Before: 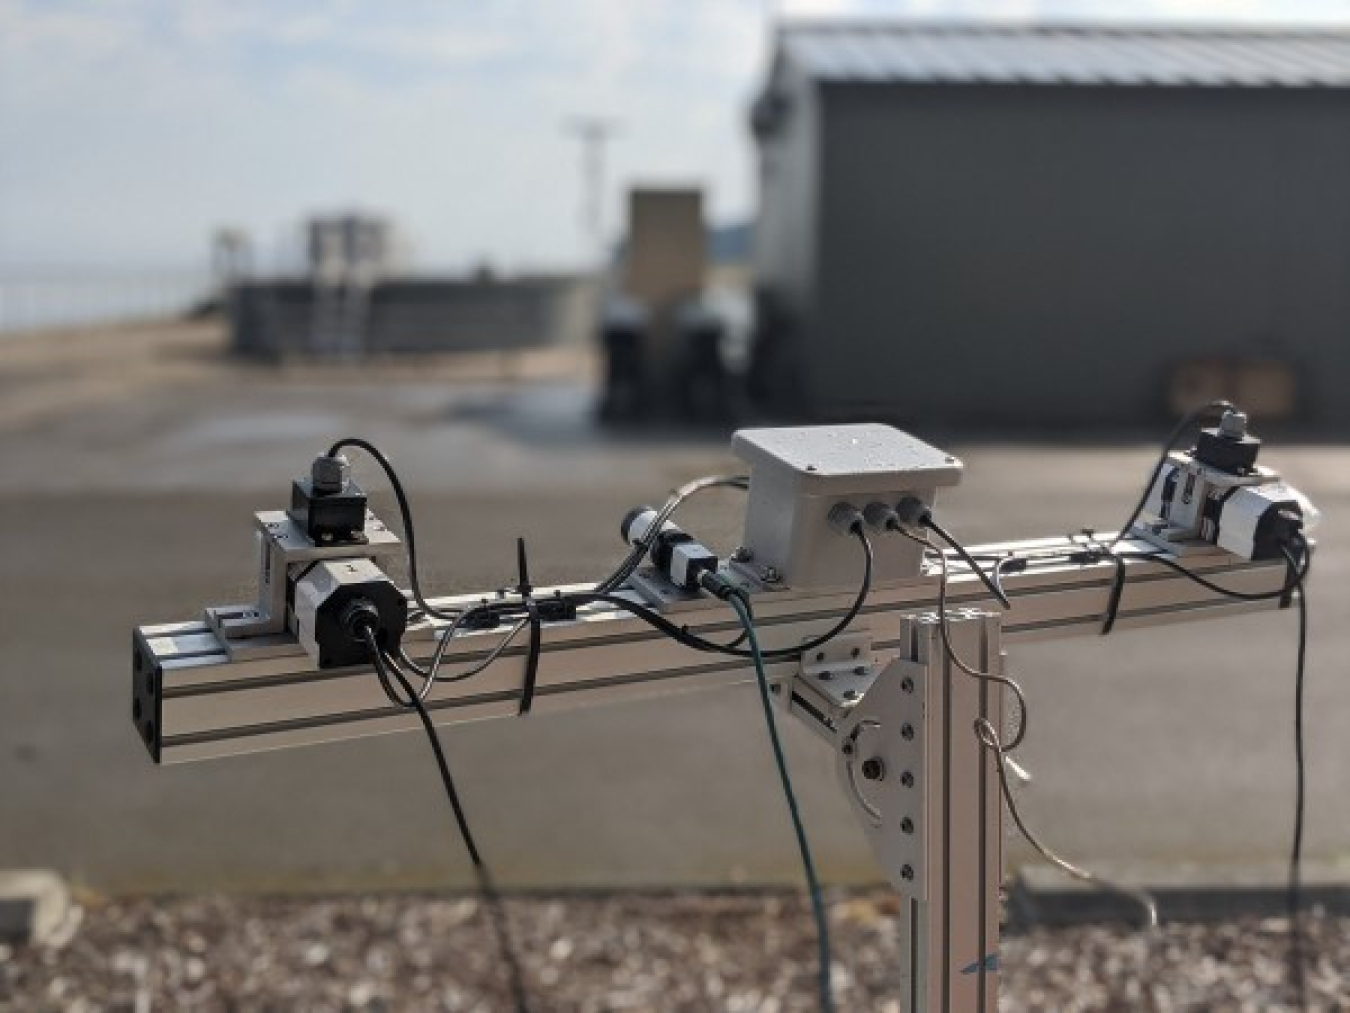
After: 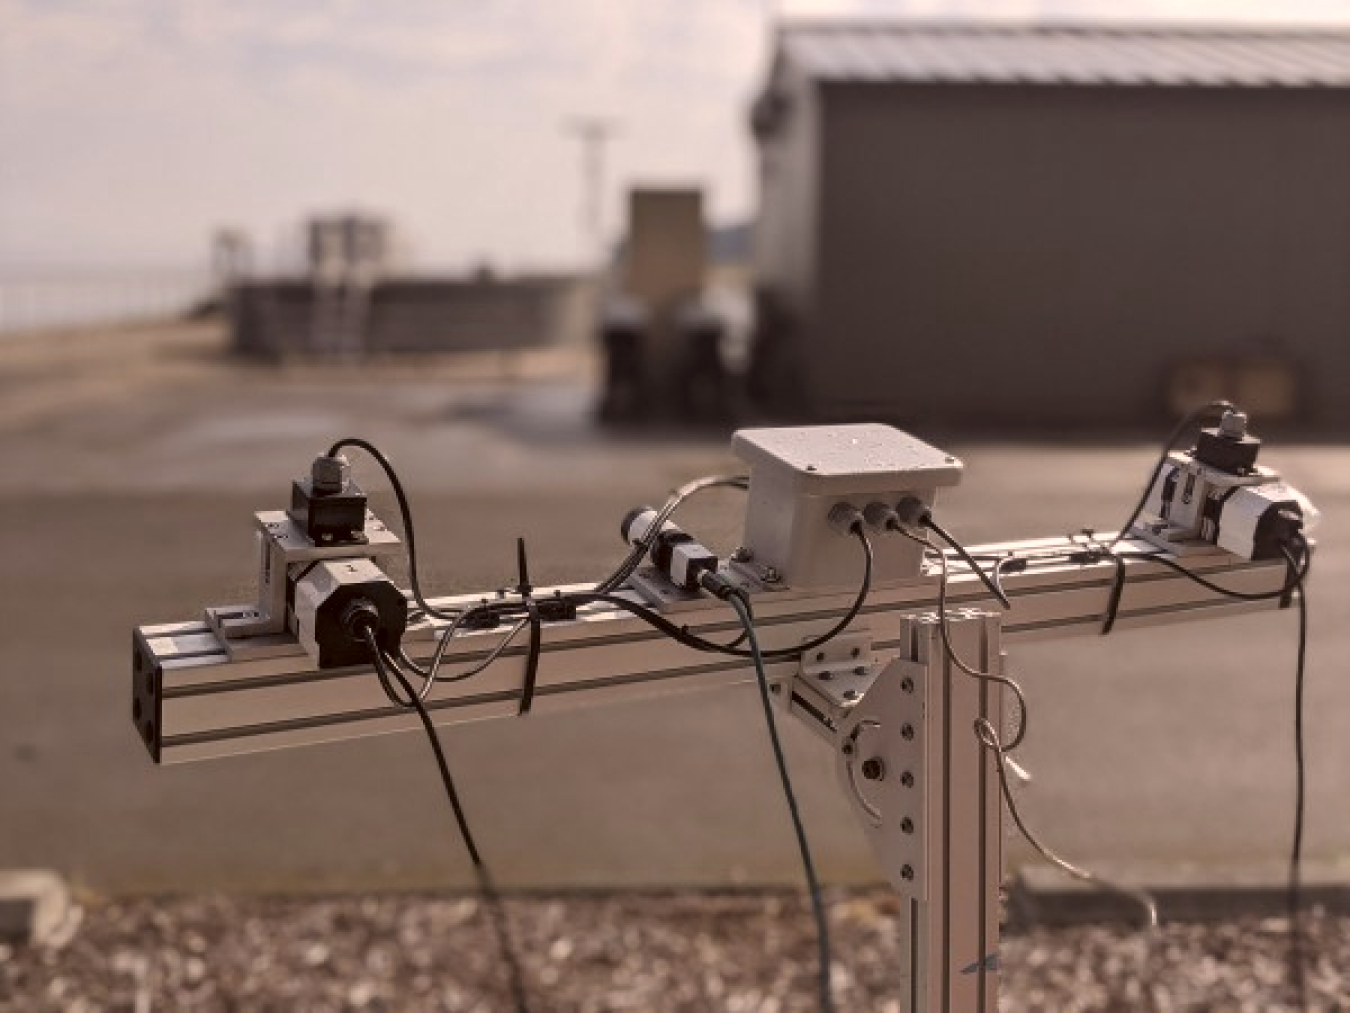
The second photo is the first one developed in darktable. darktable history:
color correction: highlights a* 10.21, highlights b* 9.65, shadows a* 7.88, shadows b* 7.85, saturation 0.768
tone equalizer: on, module defaults
